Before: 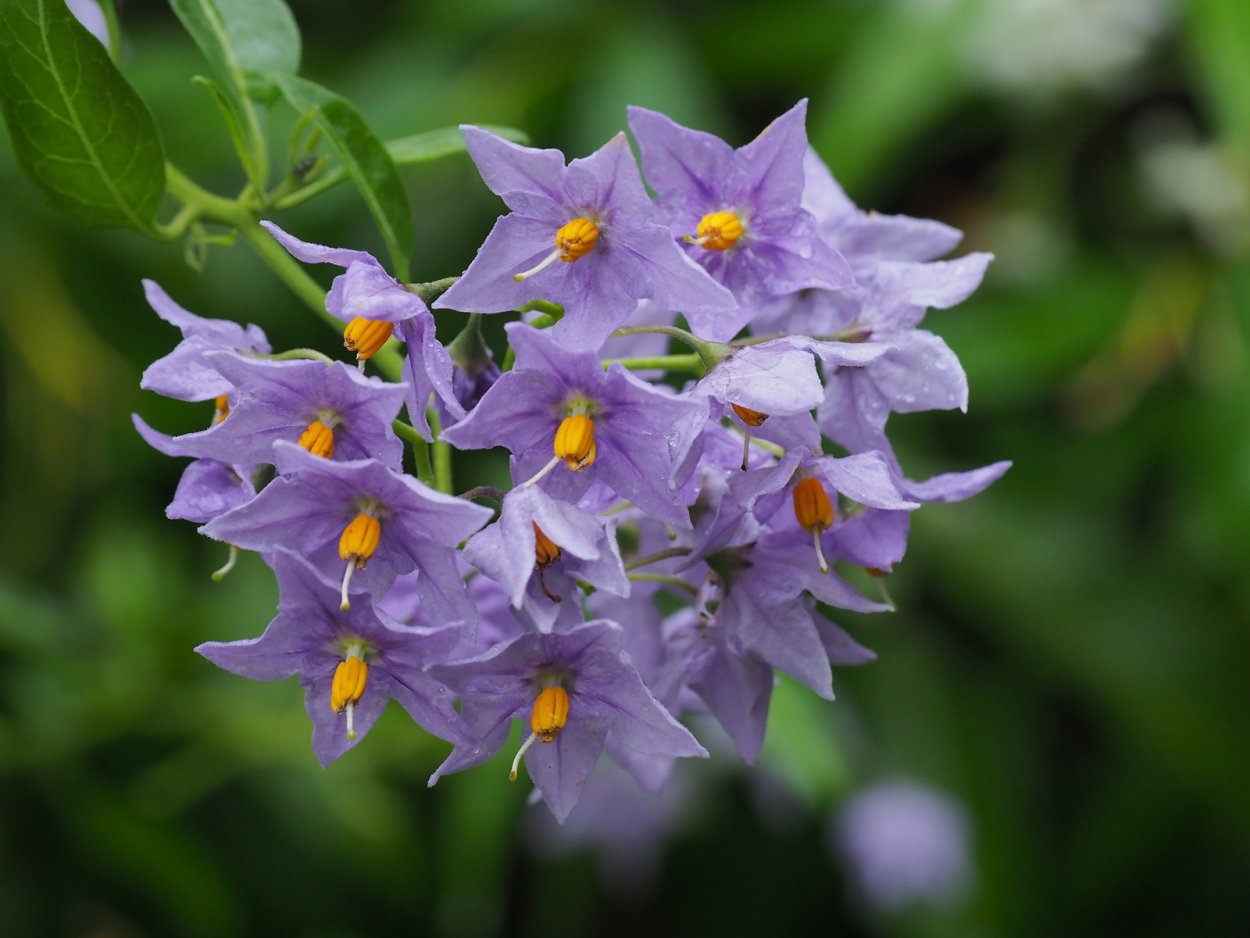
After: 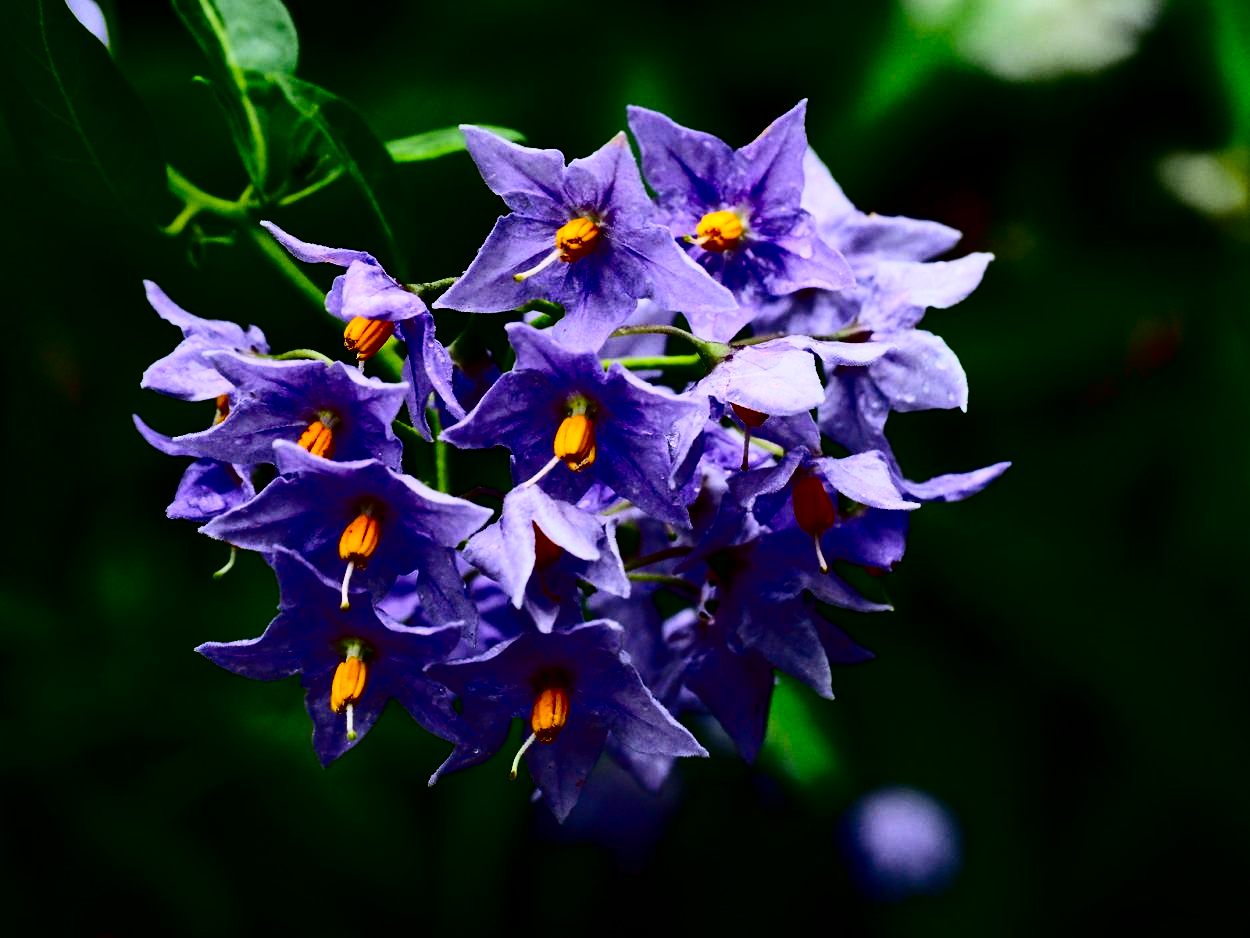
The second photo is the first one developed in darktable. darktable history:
exposure: black level correction -0.03, compensate highlight preservation false
contrast brightness saturation: contrast 0.77, brightness -1, saturation 1
